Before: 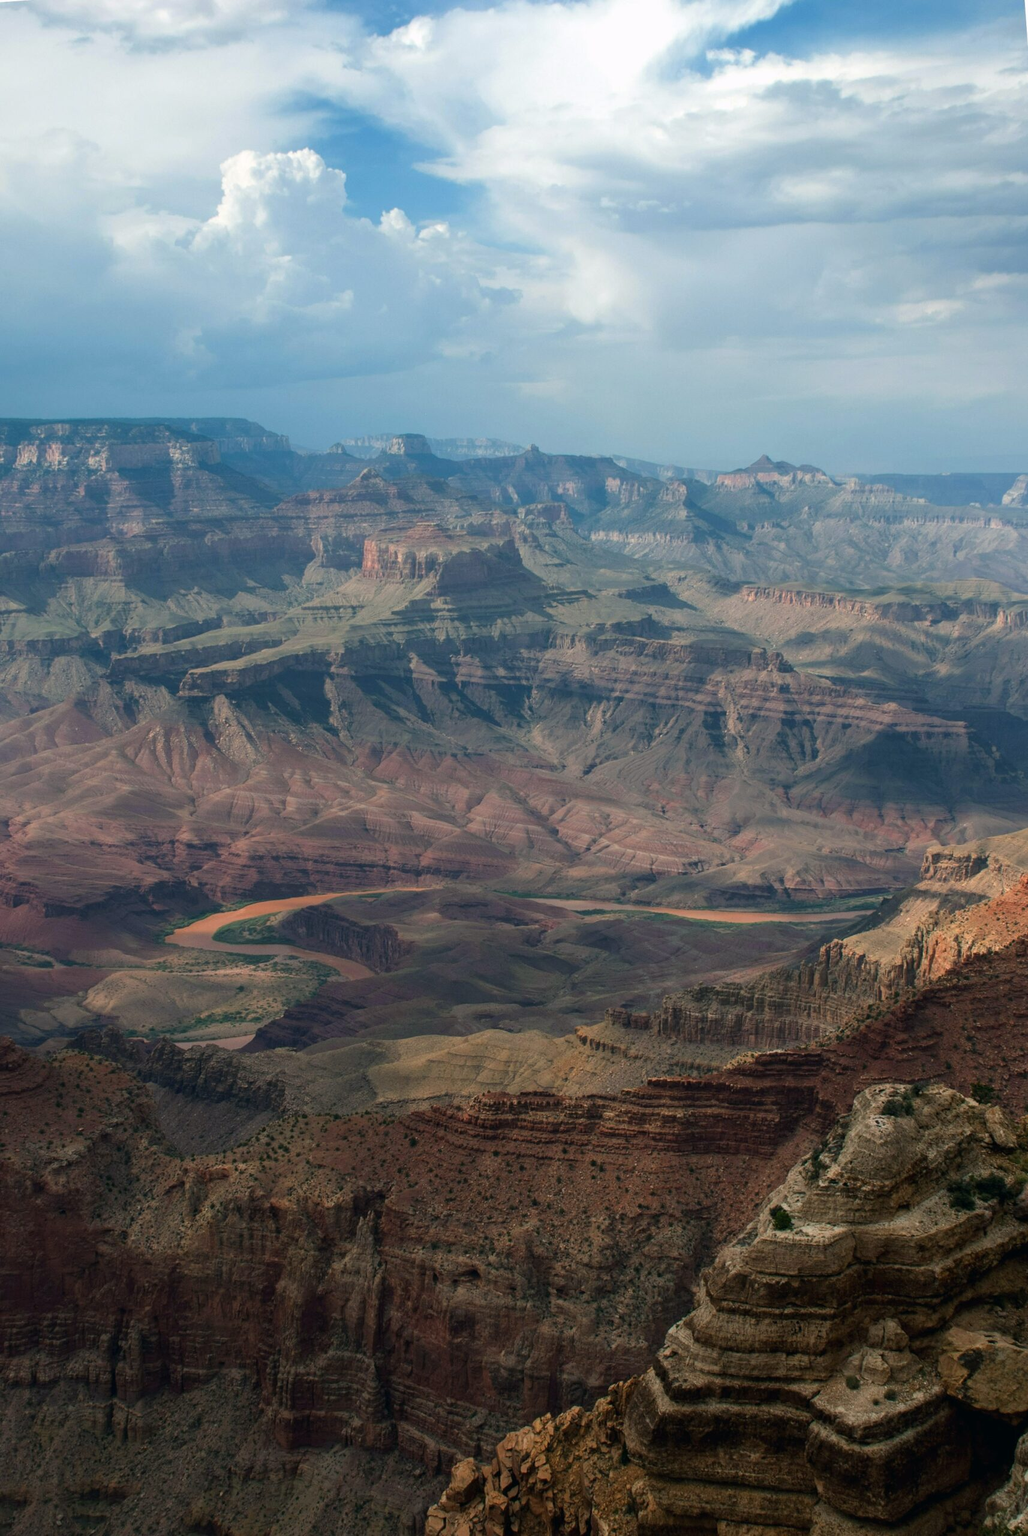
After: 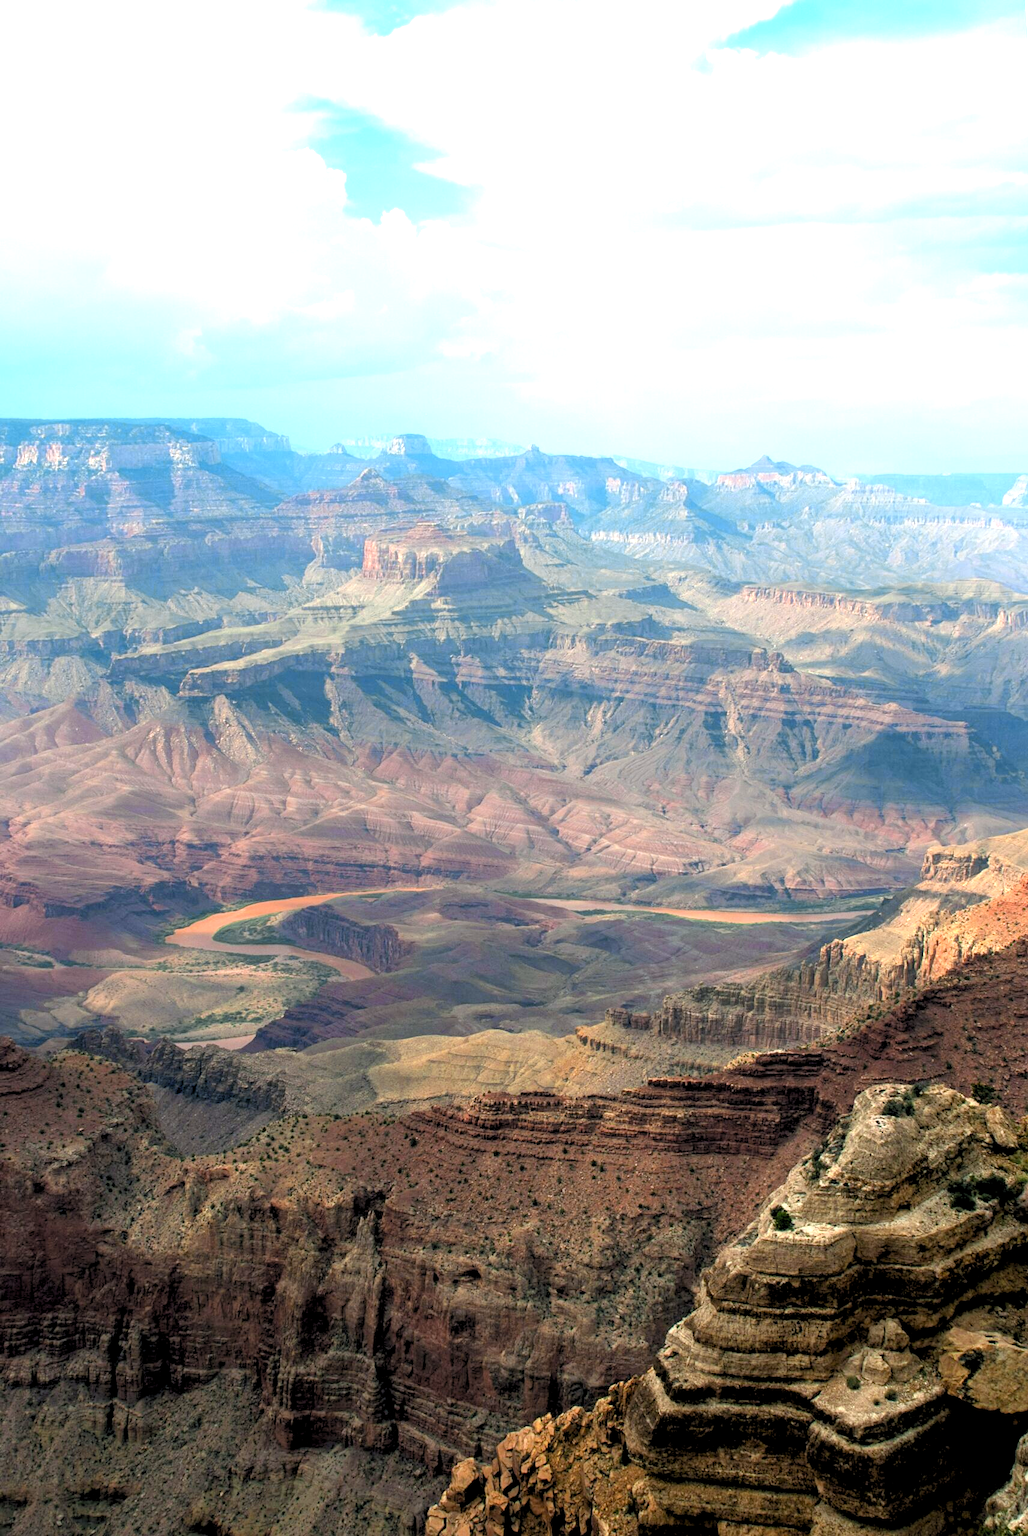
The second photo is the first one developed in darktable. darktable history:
color zones: curves: ch0 [(0, 0.485) (0.178, 0.476) (0.261, 0.623) (0.411, 0.403) (0.708, 0.603) (0.934, 0.412)]; ch1 [(0.003, 0.485) (0.149, 0.496) (0.229, 0.584) (0.326, 0.551) (0.484, 0.262) (0.757, 0.643)]
exposure: black level correction 0.001, exposure 1.116 EV, compensate highlight preservation false
rgb levels: levels [[0.013, 0.434, 0.89], [0, 0.5, 1], [0, 0.5, 1]]
